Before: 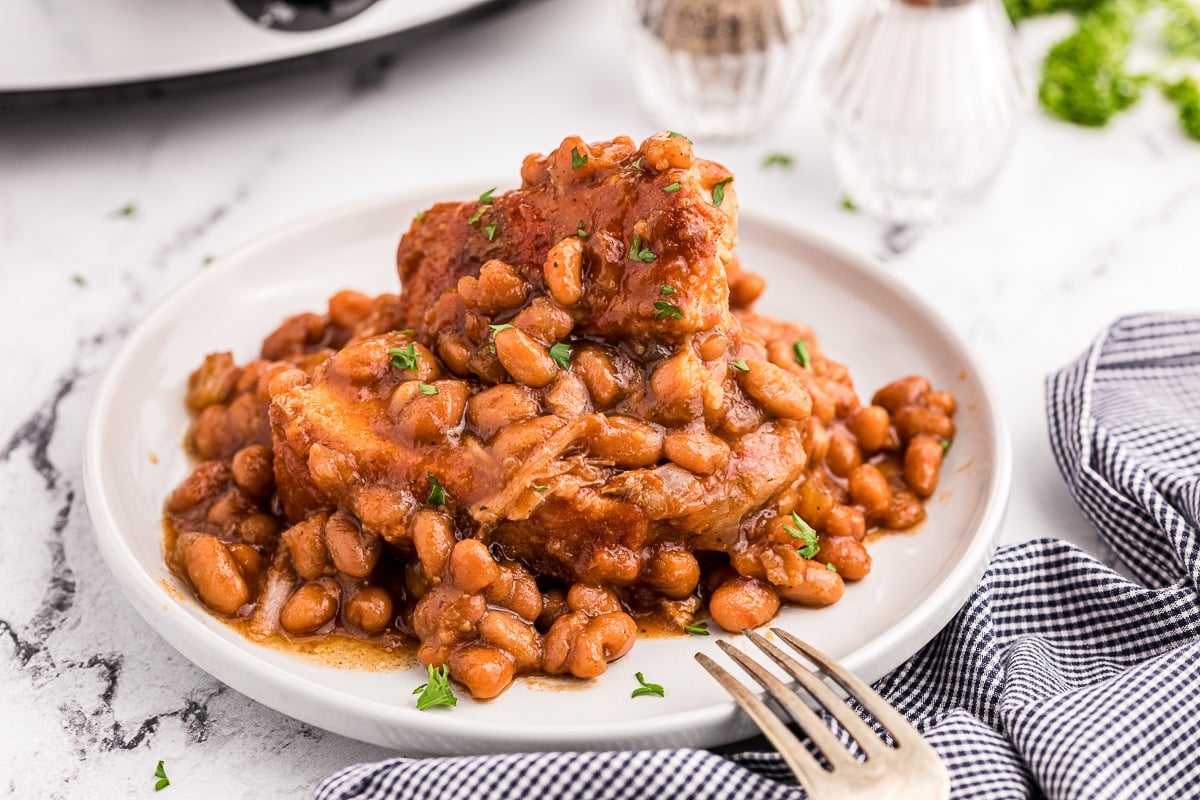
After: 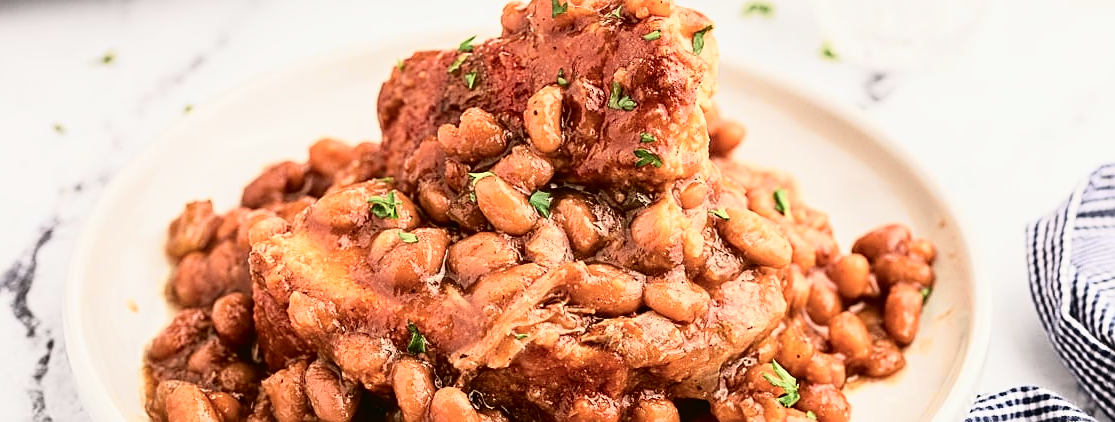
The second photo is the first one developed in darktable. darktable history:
tone curve: curves: ch0 [(0, 0.023) (0.087, 0.065) (0.184, 0.168) (0.45, 0.54) (0.57, 0.683) (0.706, 0.841) (0.877, 0.948) (1, 0.984)]; ch1 [(0, 0) (0.388, 0.369) (0.447, 0.447) (0.505, 0.5) (0.534, 0.528) (0.57, 0.571) (0.592, 0.602) (0.644, 0.663) (1, 1)]; ch2 [(0, 0) (0.314, 0.223) (0.427, 0.405) (0.492, 0.496) (0.524, 0.547) (0.534, 0.57) (0.583, 0.605) (0.673, 0.667) (1, 1)], color space Lab, independent channels, preserve colors none
crop: left 1.746%, top 19.087%, right 5.265%, bottom 28.046%
sharpen: on, module defaults
